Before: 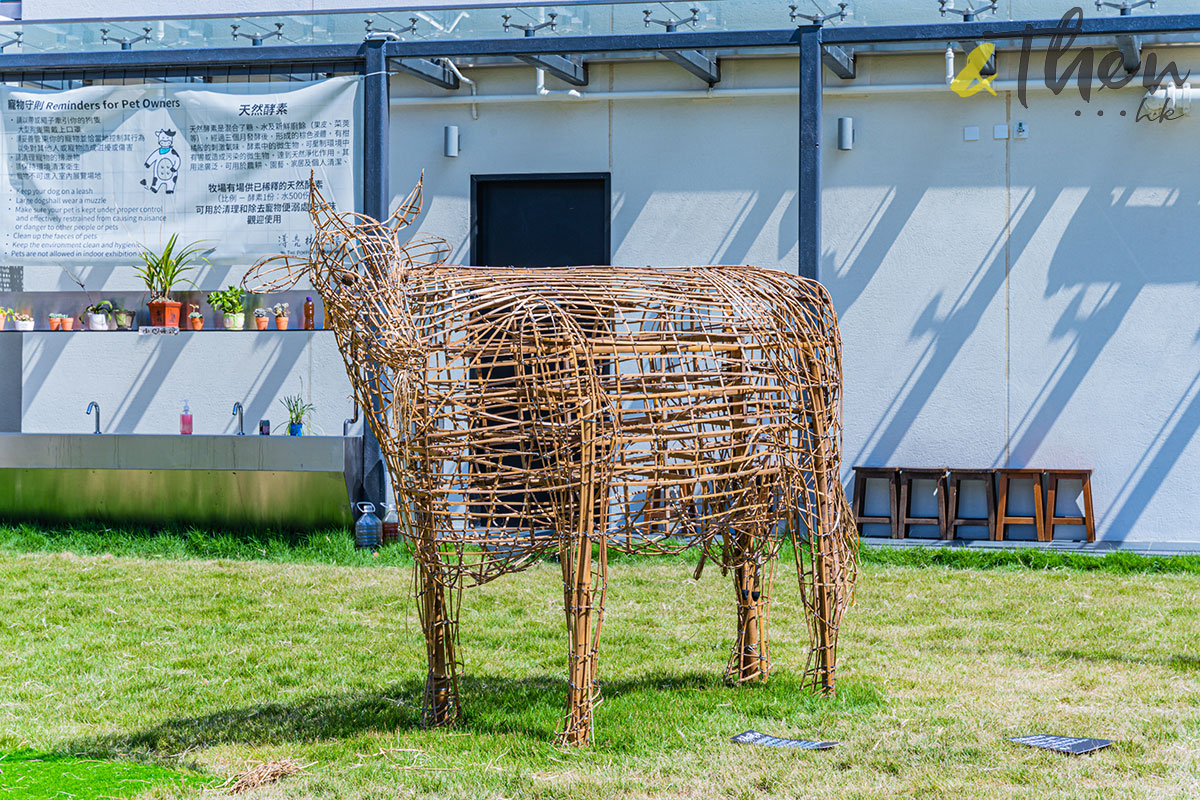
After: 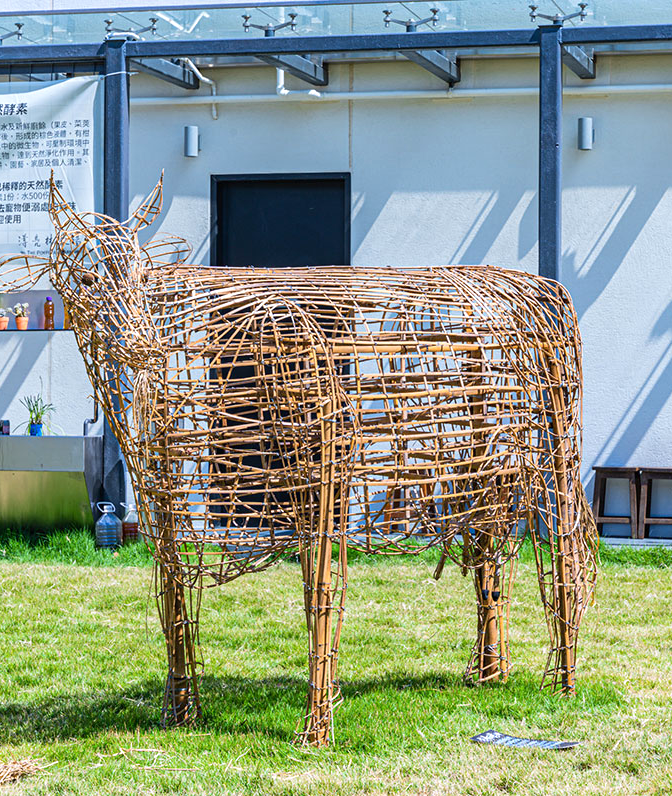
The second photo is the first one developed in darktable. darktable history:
crop: left 21.674%, right 22.086%
exposure: exposure 0.3 EV, compensate highlight preservation false
